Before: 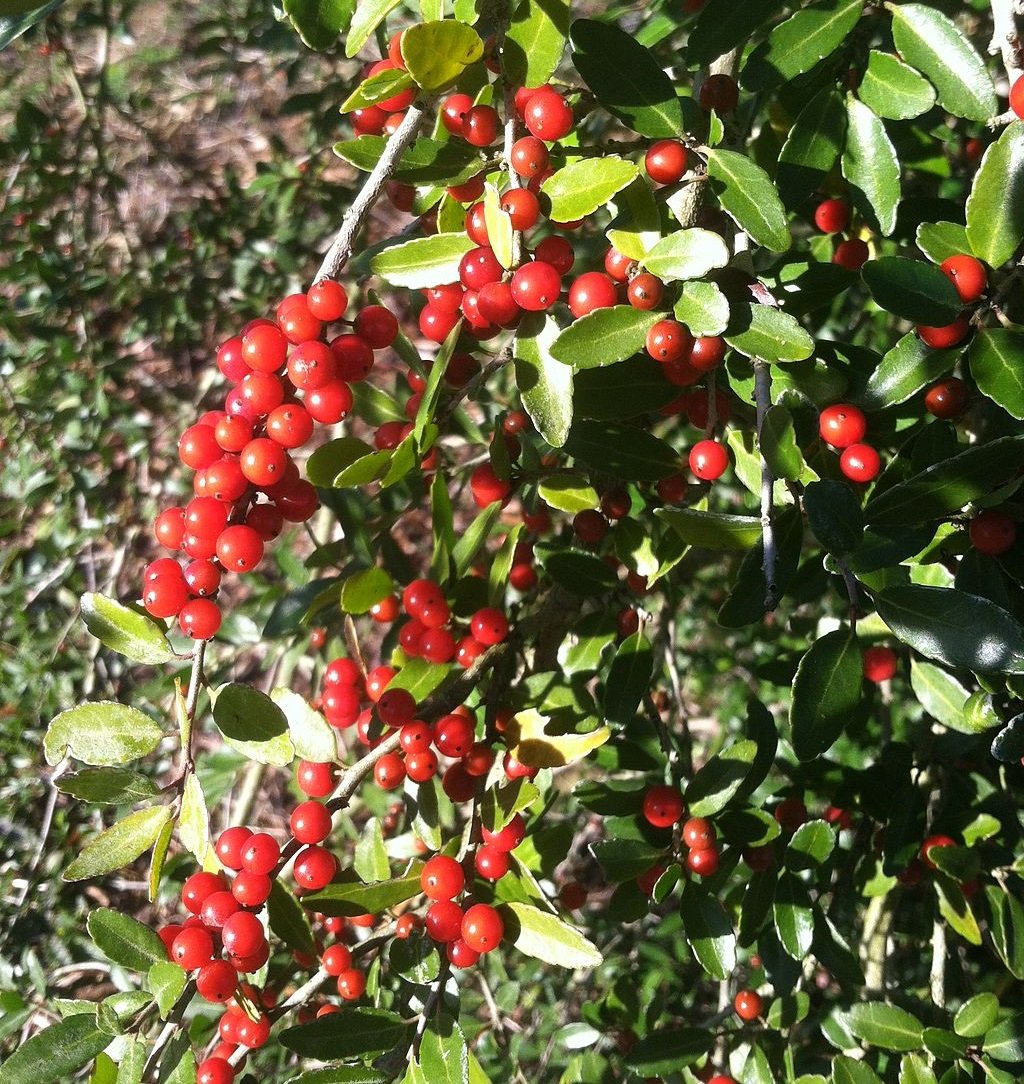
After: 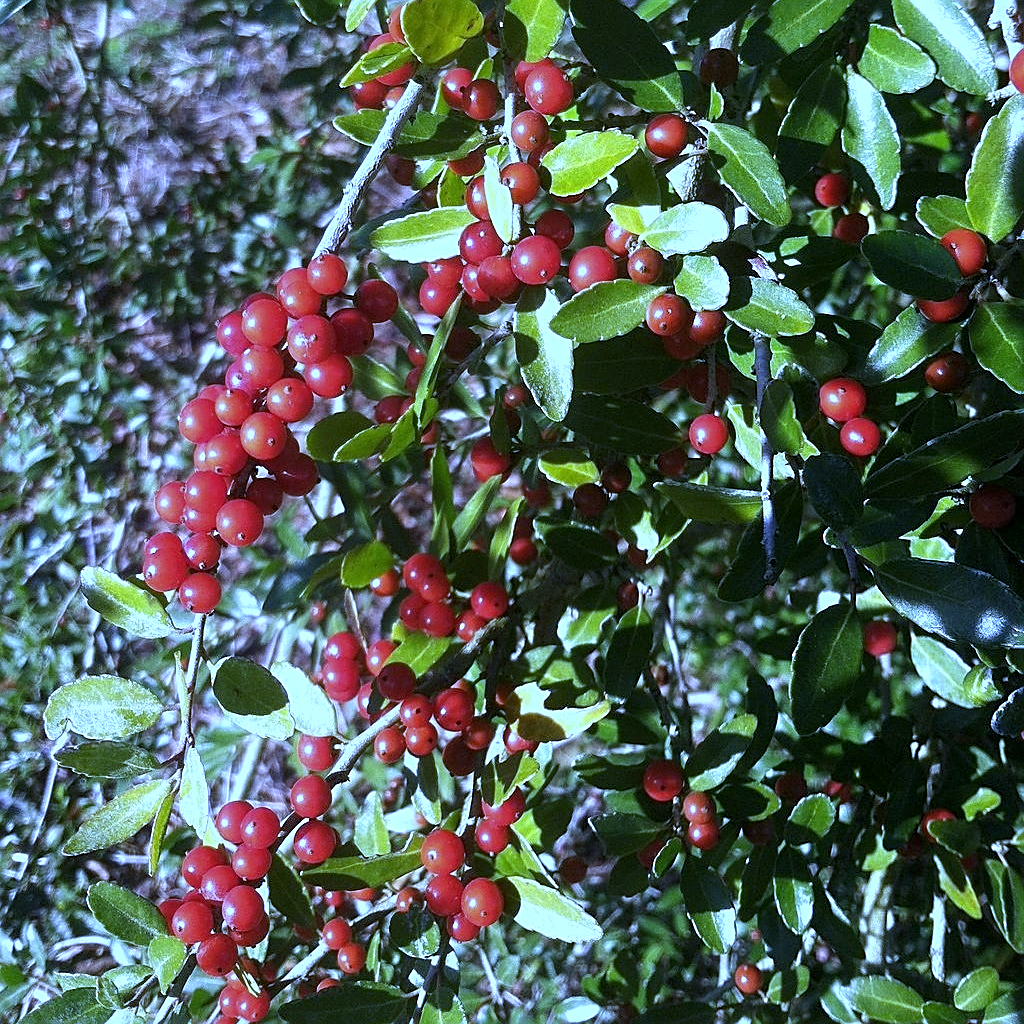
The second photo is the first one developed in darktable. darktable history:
sharpen: on, module defaults
white balance: red 0.766, blue 1.537
crop and rotate: top 2.479%, bottom 3.018%
local contrast: highlights 100%, shadows 100%, detail 120%, midtone range 0.2
